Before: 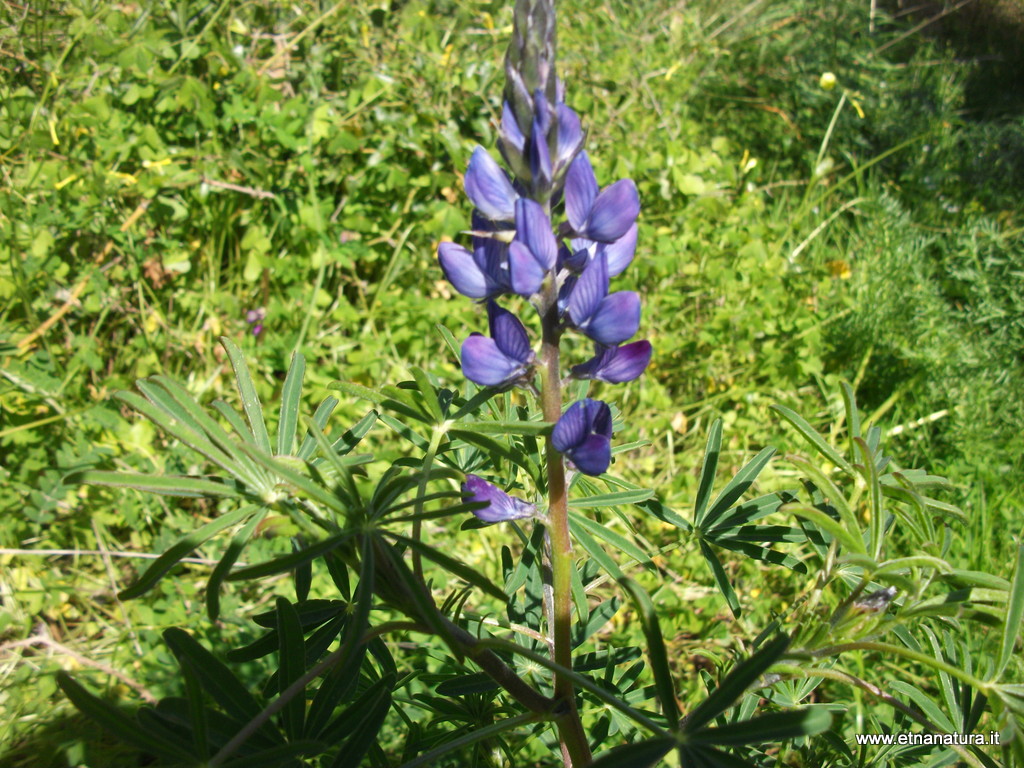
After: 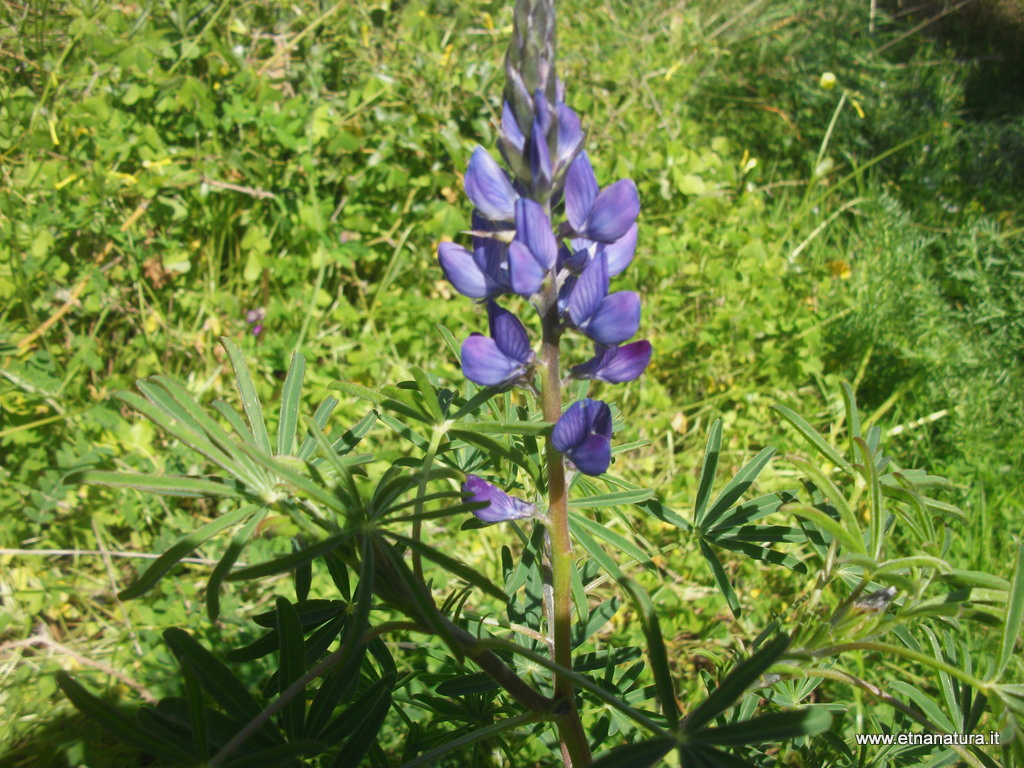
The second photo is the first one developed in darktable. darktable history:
contrast equalizer: octaves 7, y [[0.6 ×6], [0.55 ×6], [0 ×6], [0 ×6], [0 ×6]], mix -0.318
